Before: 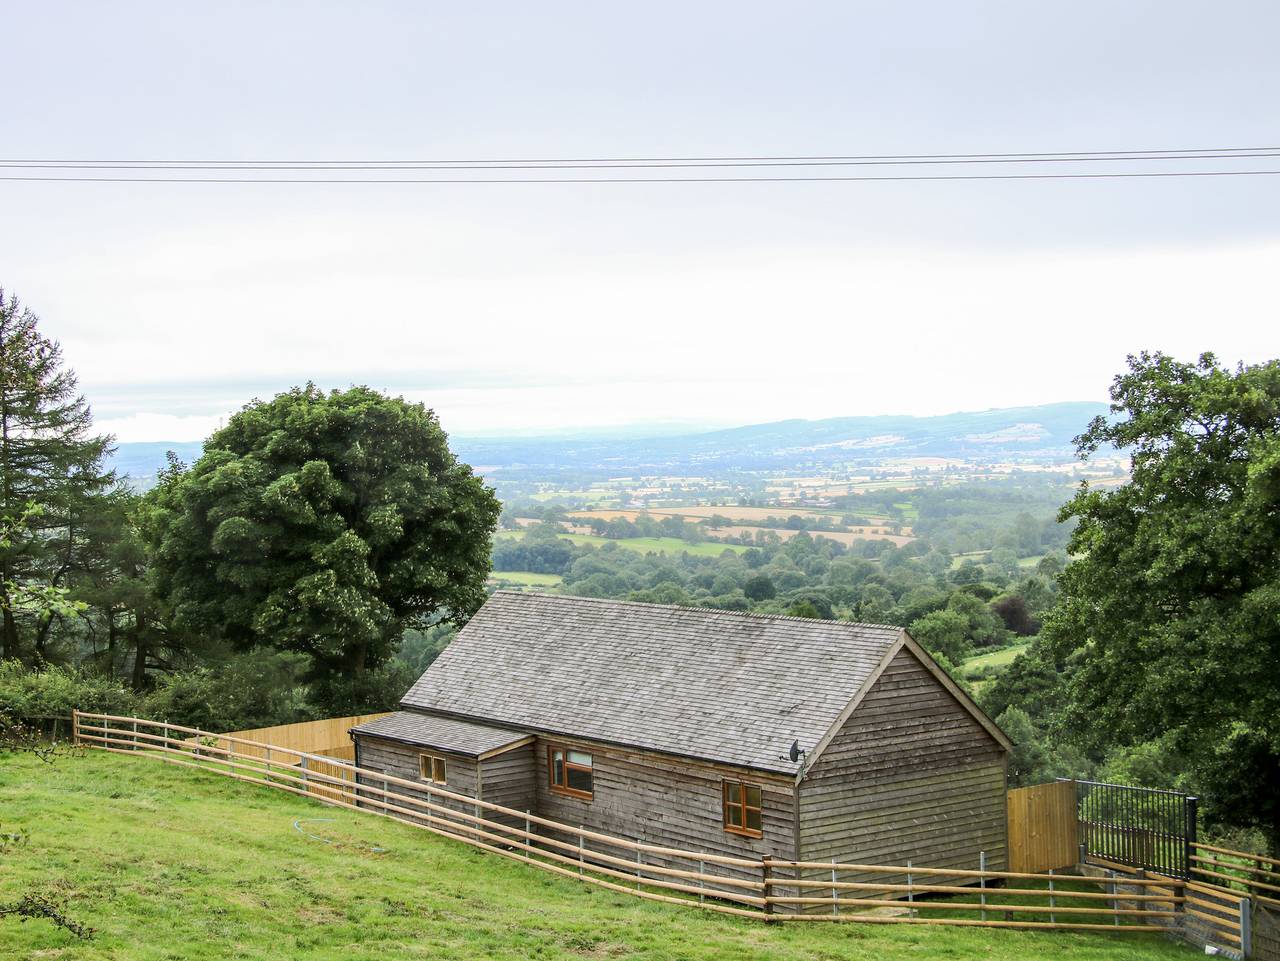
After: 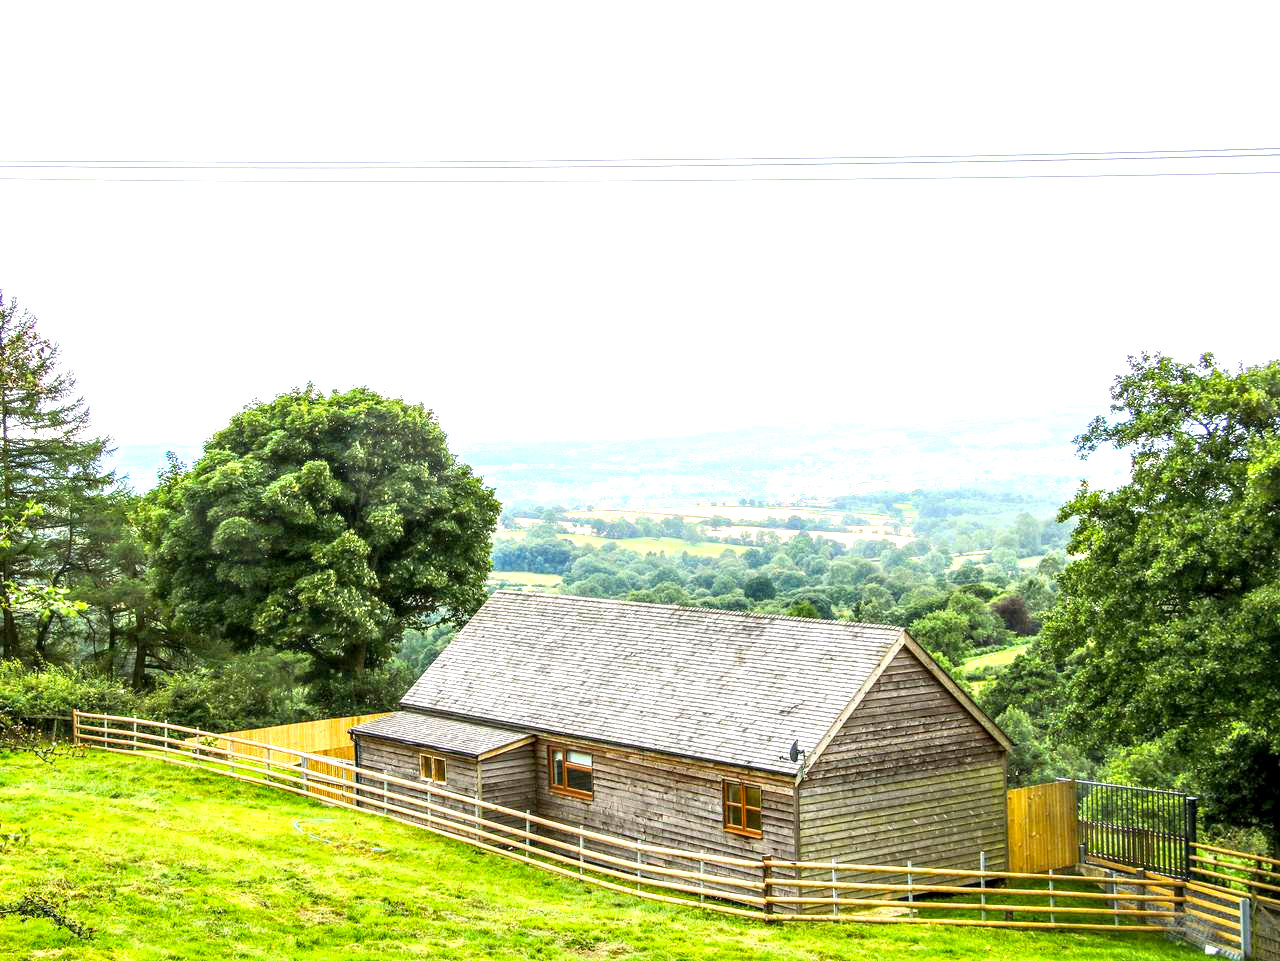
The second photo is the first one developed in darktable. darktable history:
local contrast: detail 140%
exposure: exposure 1 EV, compensate highlight preservation false
color balance rgb: linear chroma grading › global chroma 13.3%, global vibrance 41.49%
